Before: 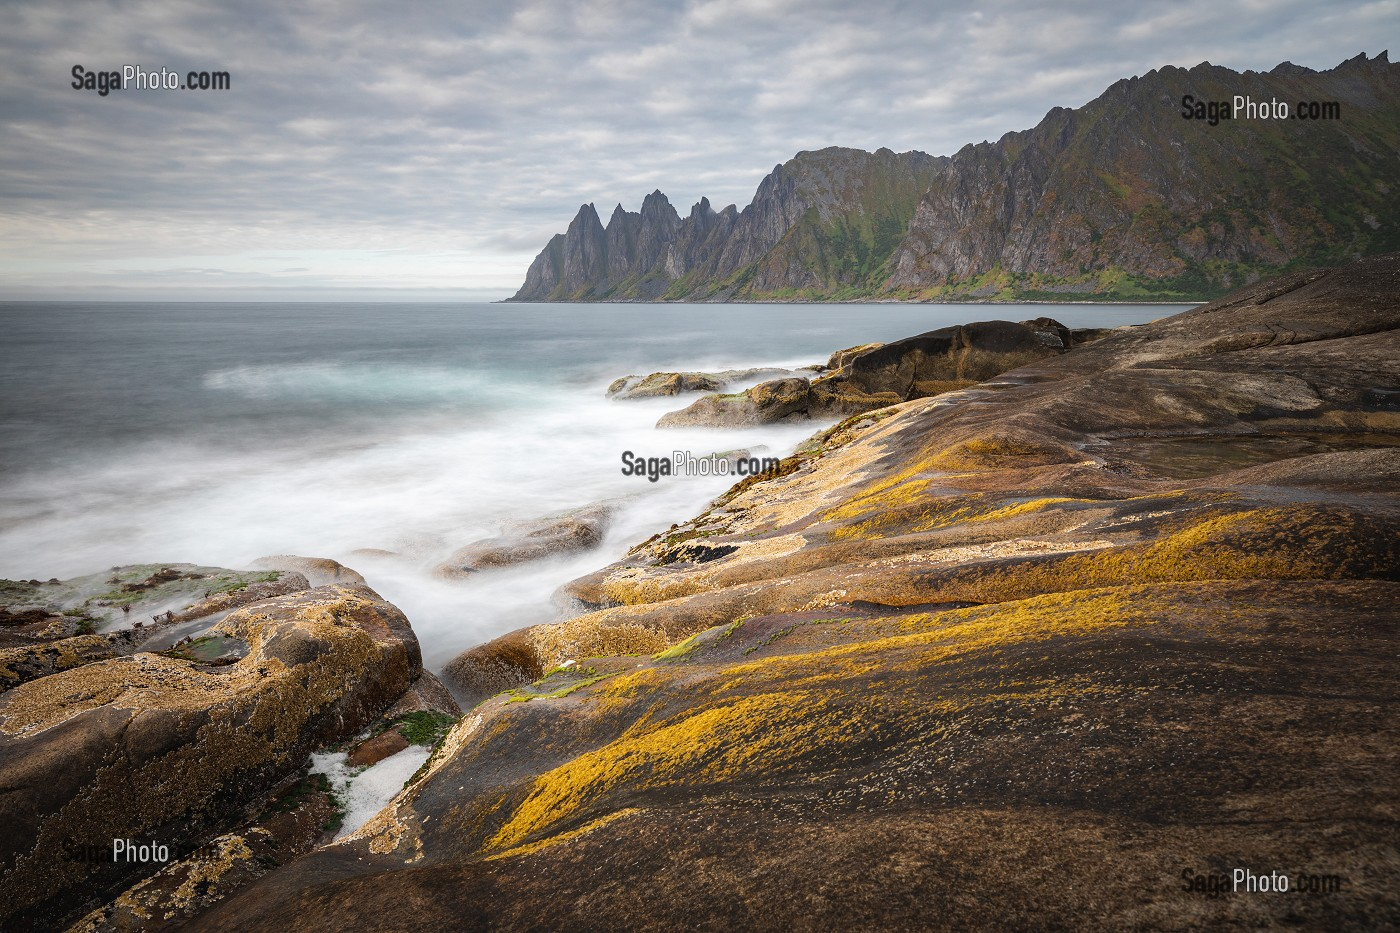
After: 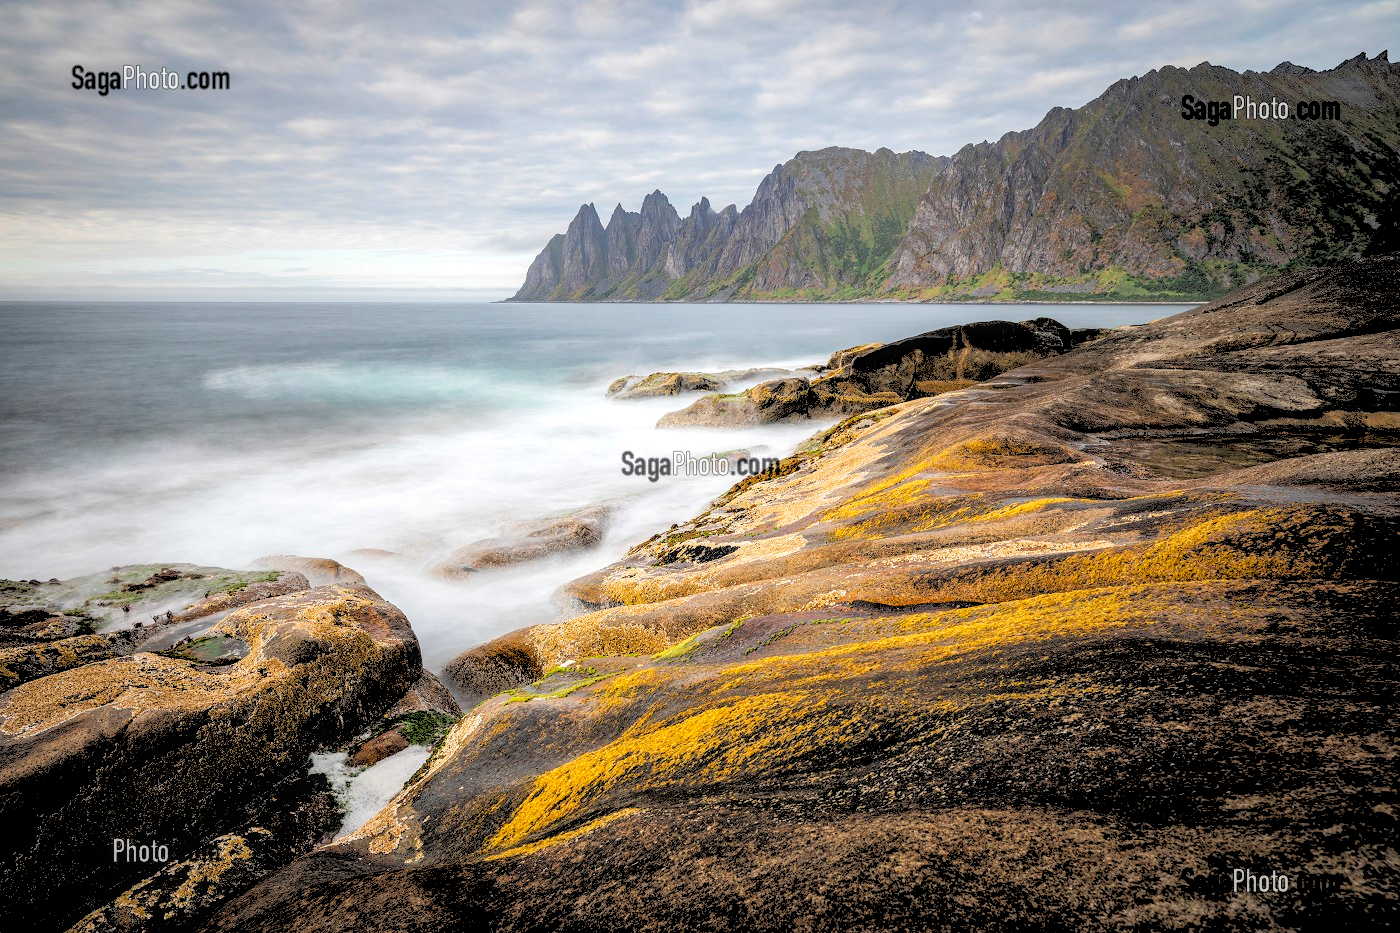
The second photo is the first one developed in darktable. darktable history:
rgb levels: levels [[0.027, 0.429, 0.996], [0, 0.5, 1], [0, 0.5, 1]]
local contrast: on, module defaults
contrast brightness saturation: saturation 0.13
